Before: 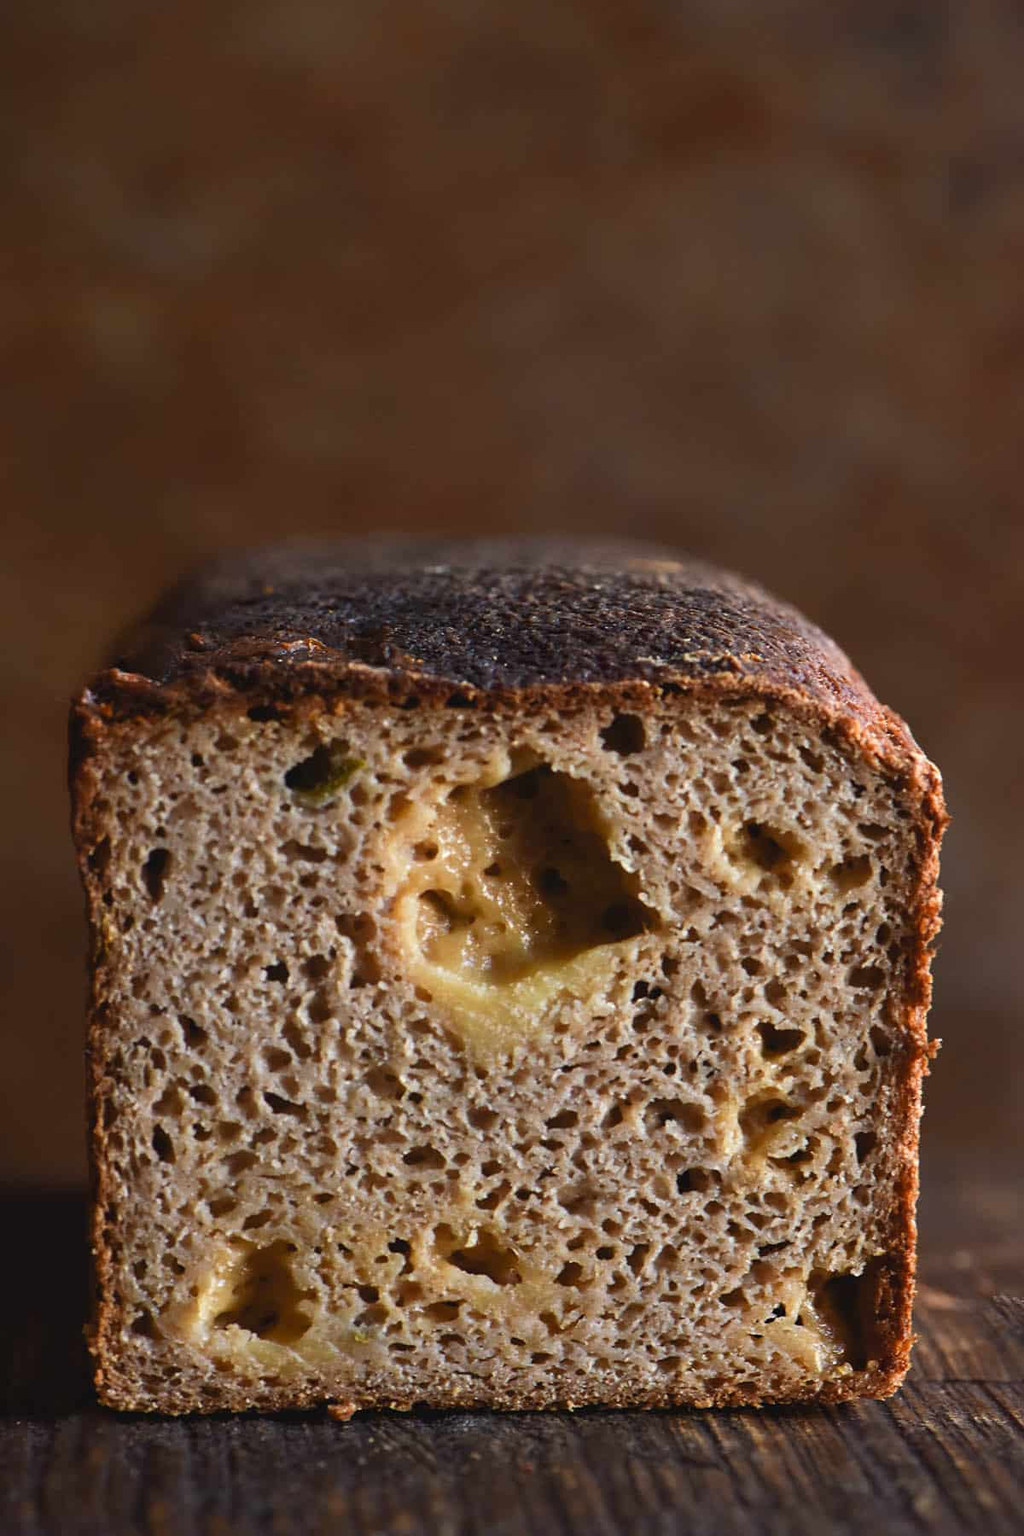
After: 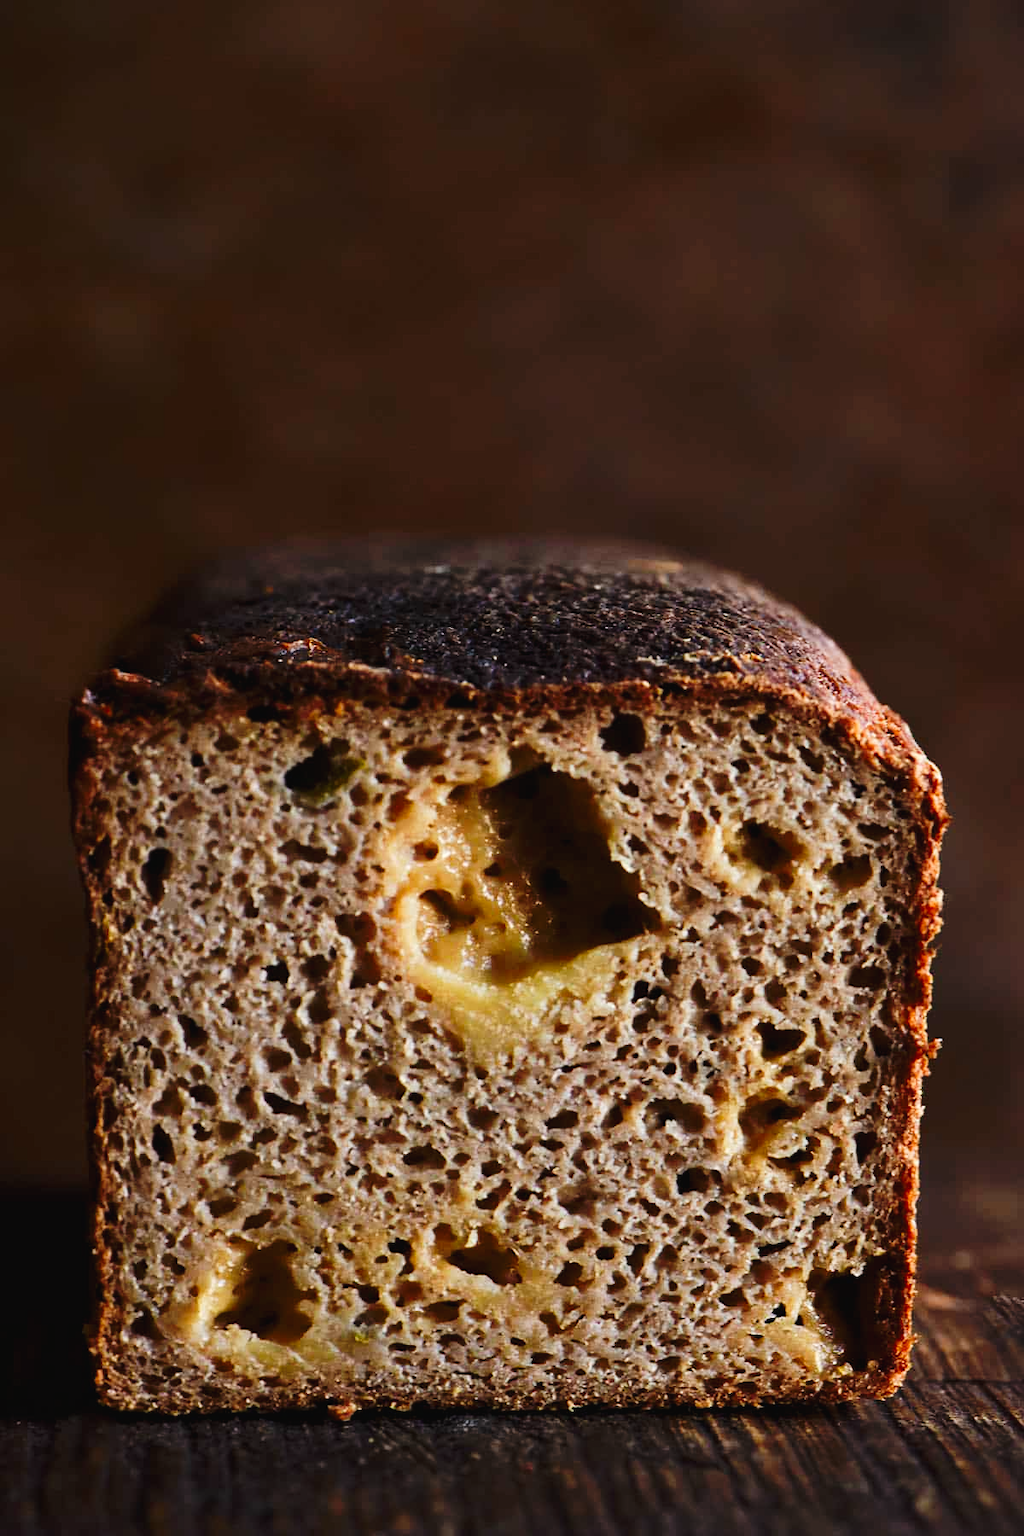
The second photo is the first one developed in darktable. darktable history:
tone curve: curves: ch0 [(0, 0) (0.003, 0.02) (0.011, 0.021) (0.025, 0.022) (0.044, 0.023) (0.069, 0.026) (0.1, 0.04) (0.136, 0.06) (0.177, 0.092) (0.224, 0.127) (0.277, 0.176) (0.335, 0.258) (0.399, 0.349) (0.468, 0.444) (0.543, 0.546) (0.623, 0.649) (0.709, 0.754) (0.801, 0.842) (0.898, 0.922) (1, 1)], preserve colors none
